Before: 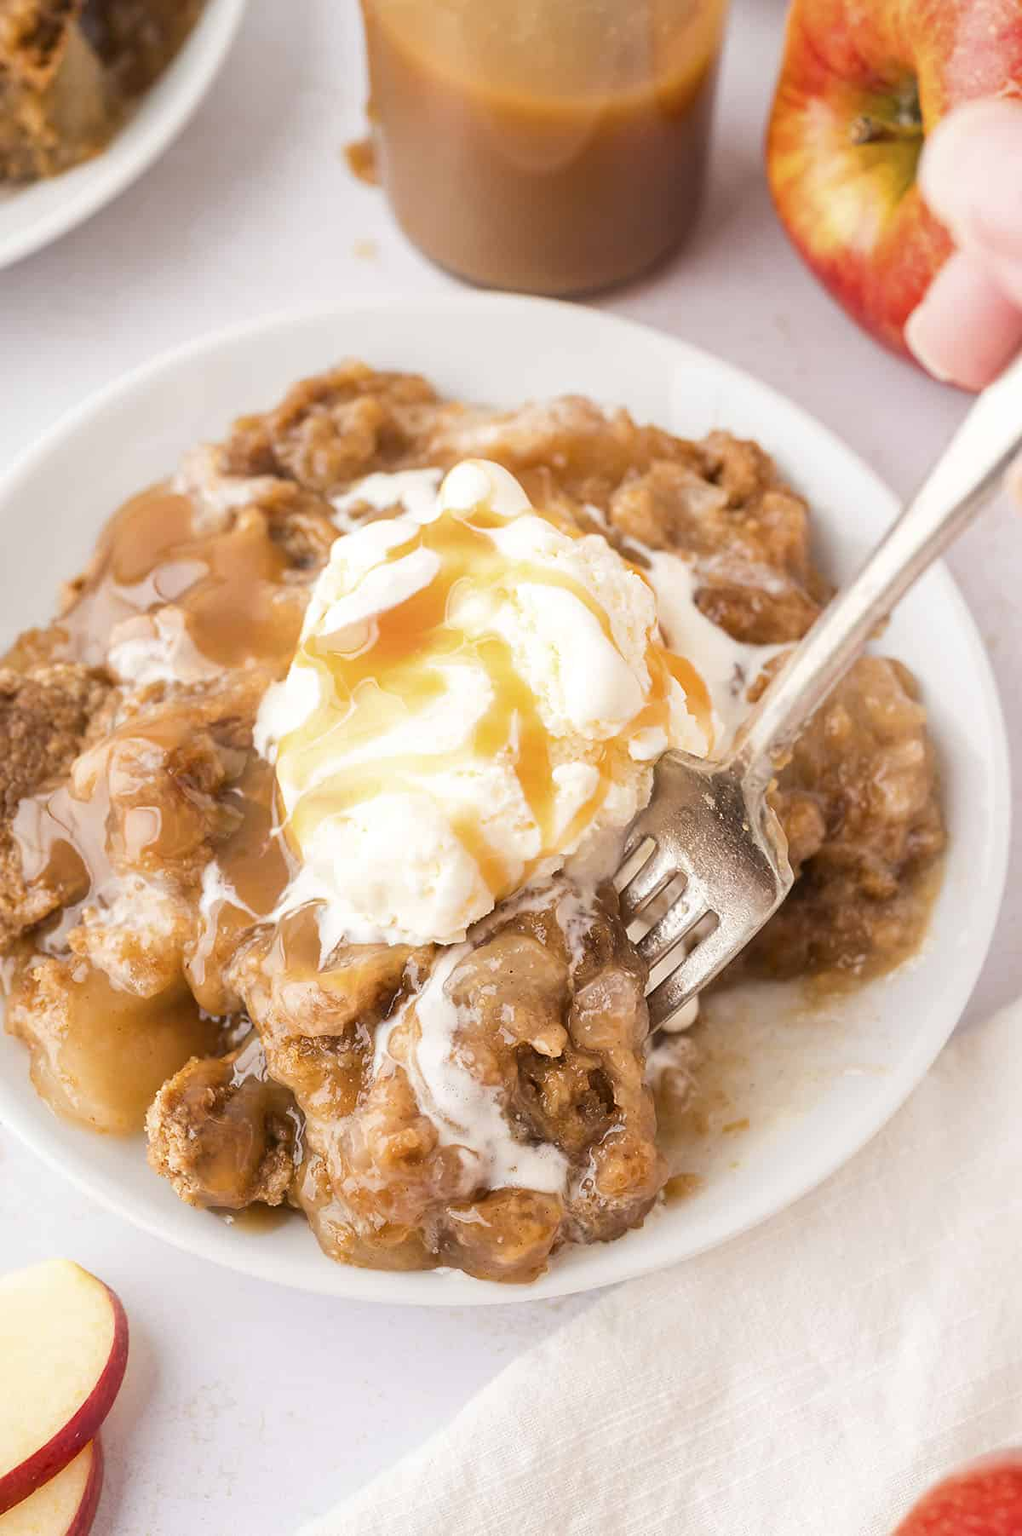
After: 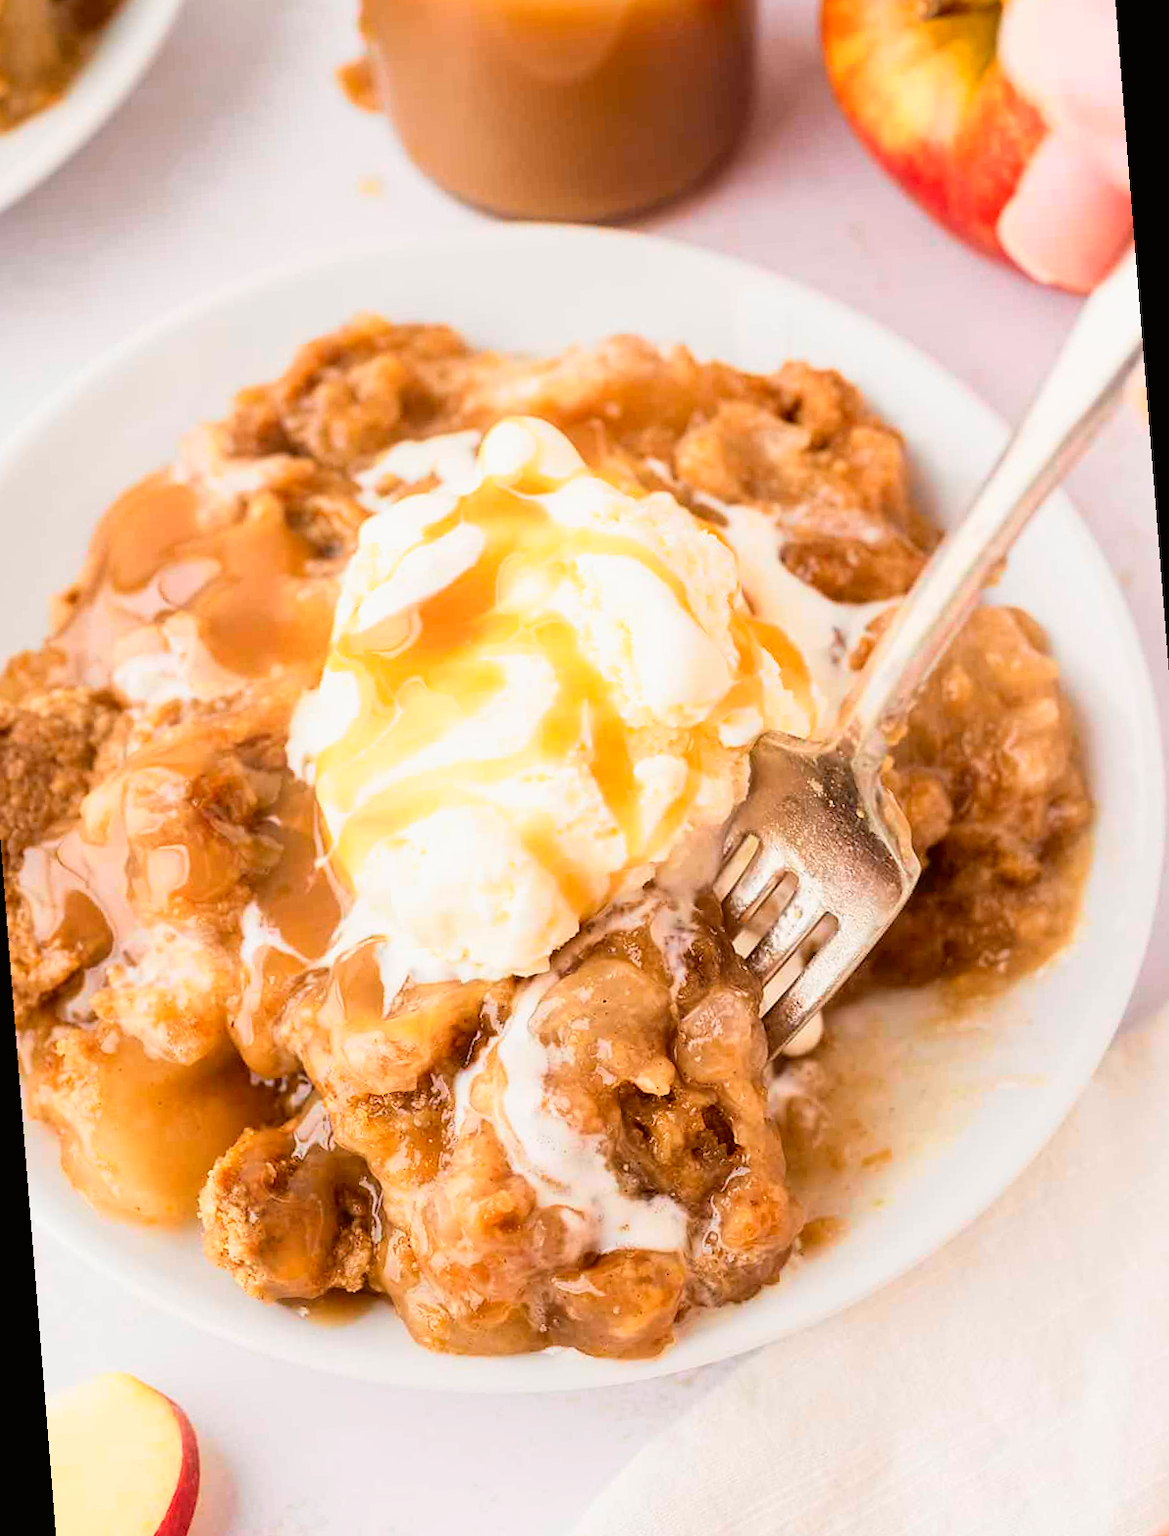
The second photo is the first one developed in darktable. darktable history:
rotate and perspective: rotation -4.57°, crop left 0.054, crop right 0.944, crop top 0.087, crop bottom 0.914
tone curve: curves: ch0 [(0, 0.008) (0.107, 0.083) (0.283, 0.287) (0.461, 0.498) (0.64, 0.691) (0.822, 0.869) (0.998, 0.978)]; ch1 [(0, 0) (0.323, 0.339) (0.438, 0.422) (0.473, 0.487) (0.502, 0.502) (0.527, 0.53) (0.561, 0.583) (0.608, 0.629) (0.669, 0.704) (0.859, 0.899) (1, 1)]; ch2 [(0, 0) (0.33, 0.347) (0.421, 0.456) (0.473, 0.498) (0.502, 0.504) (0.522, 0.524) (0.549, 0.567) (0.585, 0.627) (0.676, 0.724) (1, 1)], color space Lab, independent channels, preserve colors none
